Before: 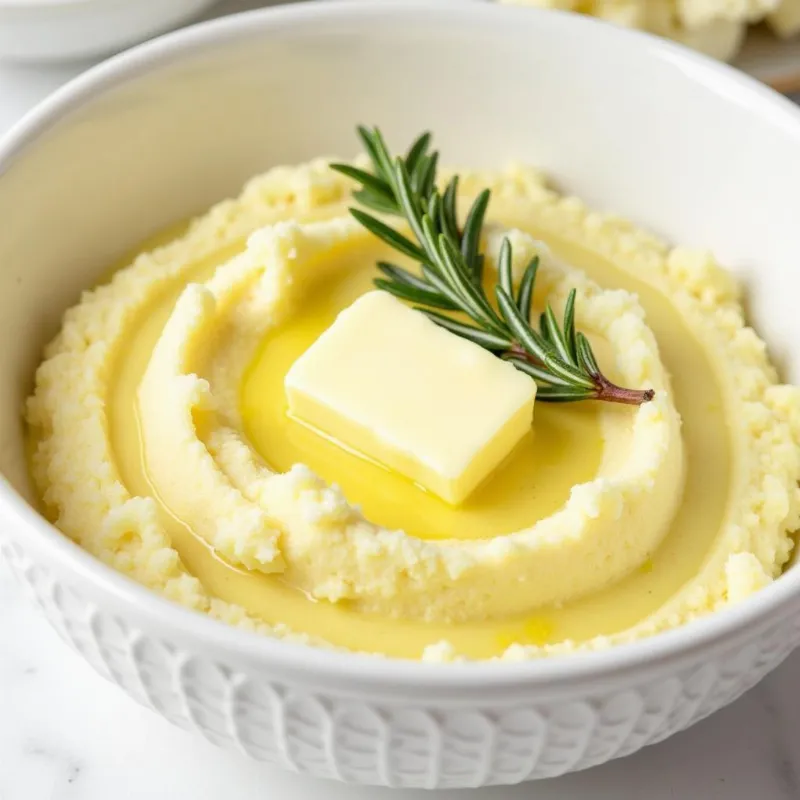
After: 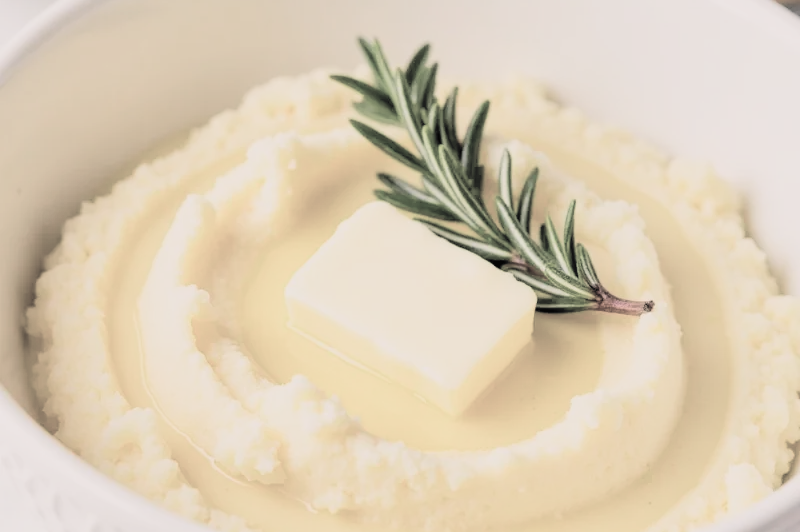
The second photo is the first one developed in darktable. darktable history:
color balance rgb: highlights gain › chroma 2.387%, highlights gain › hue 37.42°, perceptual saturation grading › global saturation 25.875%
tone equalizer: on, module defaults
filmic rgb: black relative exposure -5.12 EV, white relative exposure 3.96 EV, hardness 2.89, contrast 1.299, highlights saturation mix -28.93%, preserve chrominance RGB euclidean norm, color science v5 (2021), contrast in shadows safe, contrast in highlights safe
contrast brightness saturation: brightness 0.286
crop: top 11.183%, bottom 22.221%
